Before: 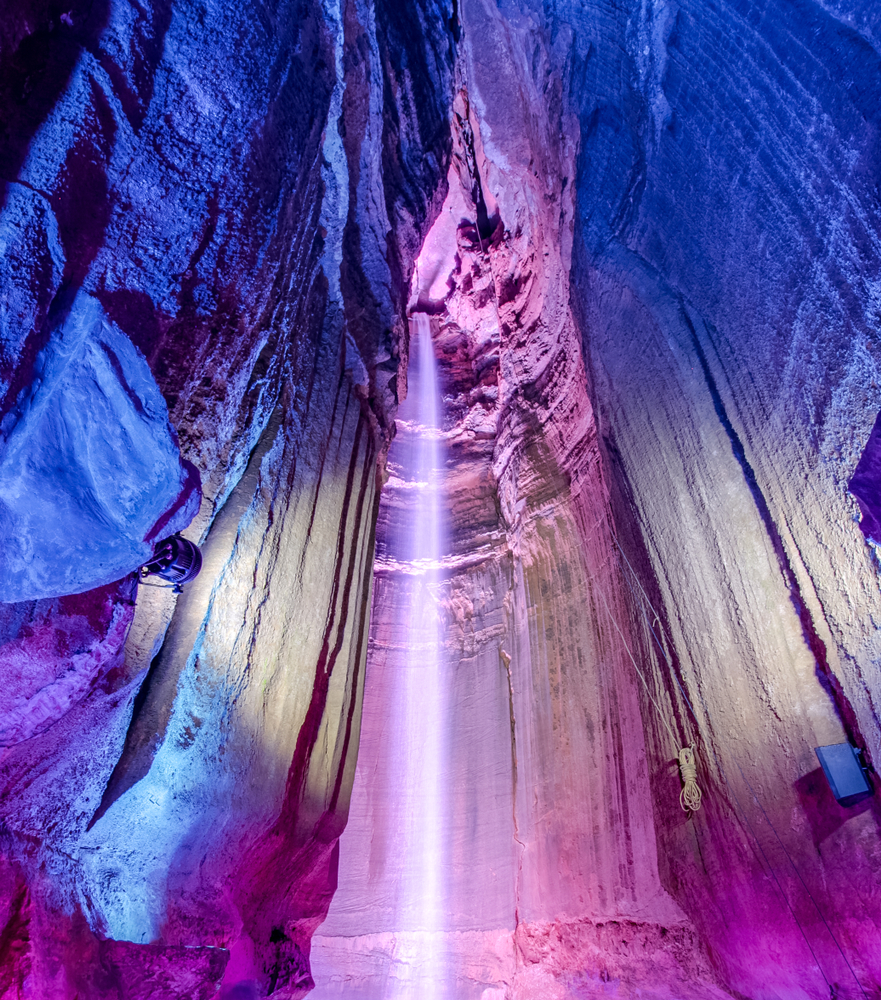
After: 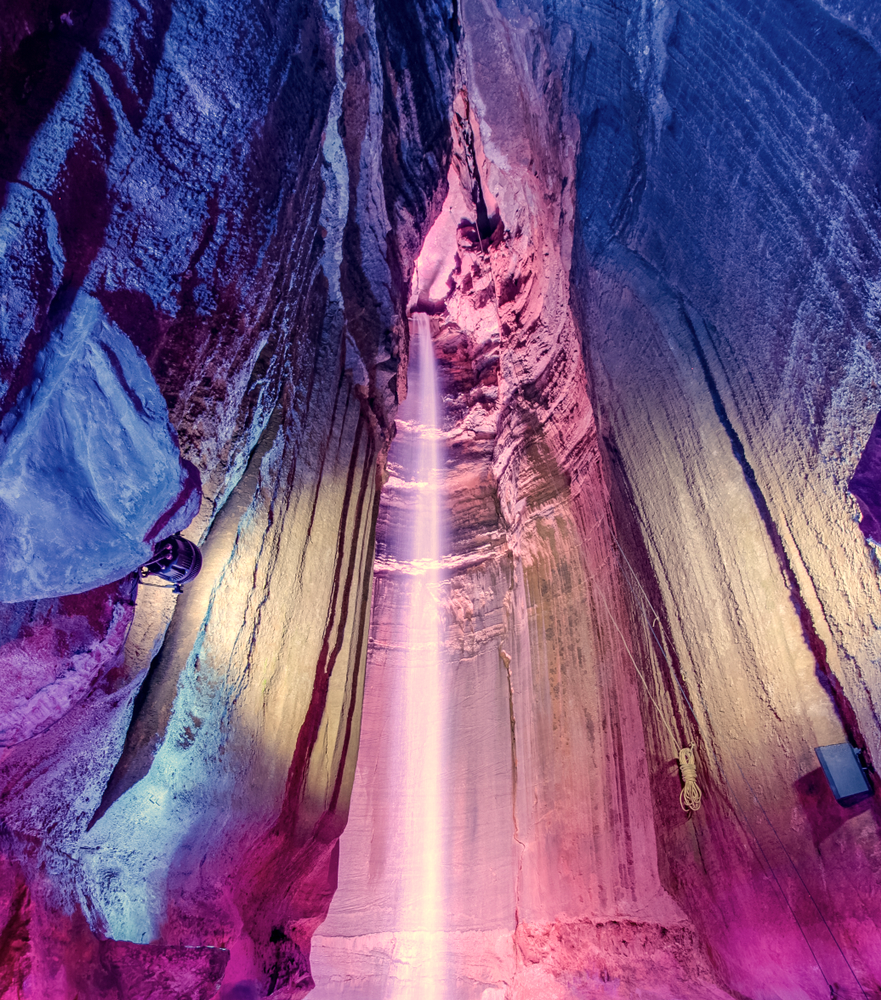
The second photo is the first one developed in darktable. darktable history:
white balance: red 1.123, blue 0.83
contrast brightness saturation: saturation -0.1
